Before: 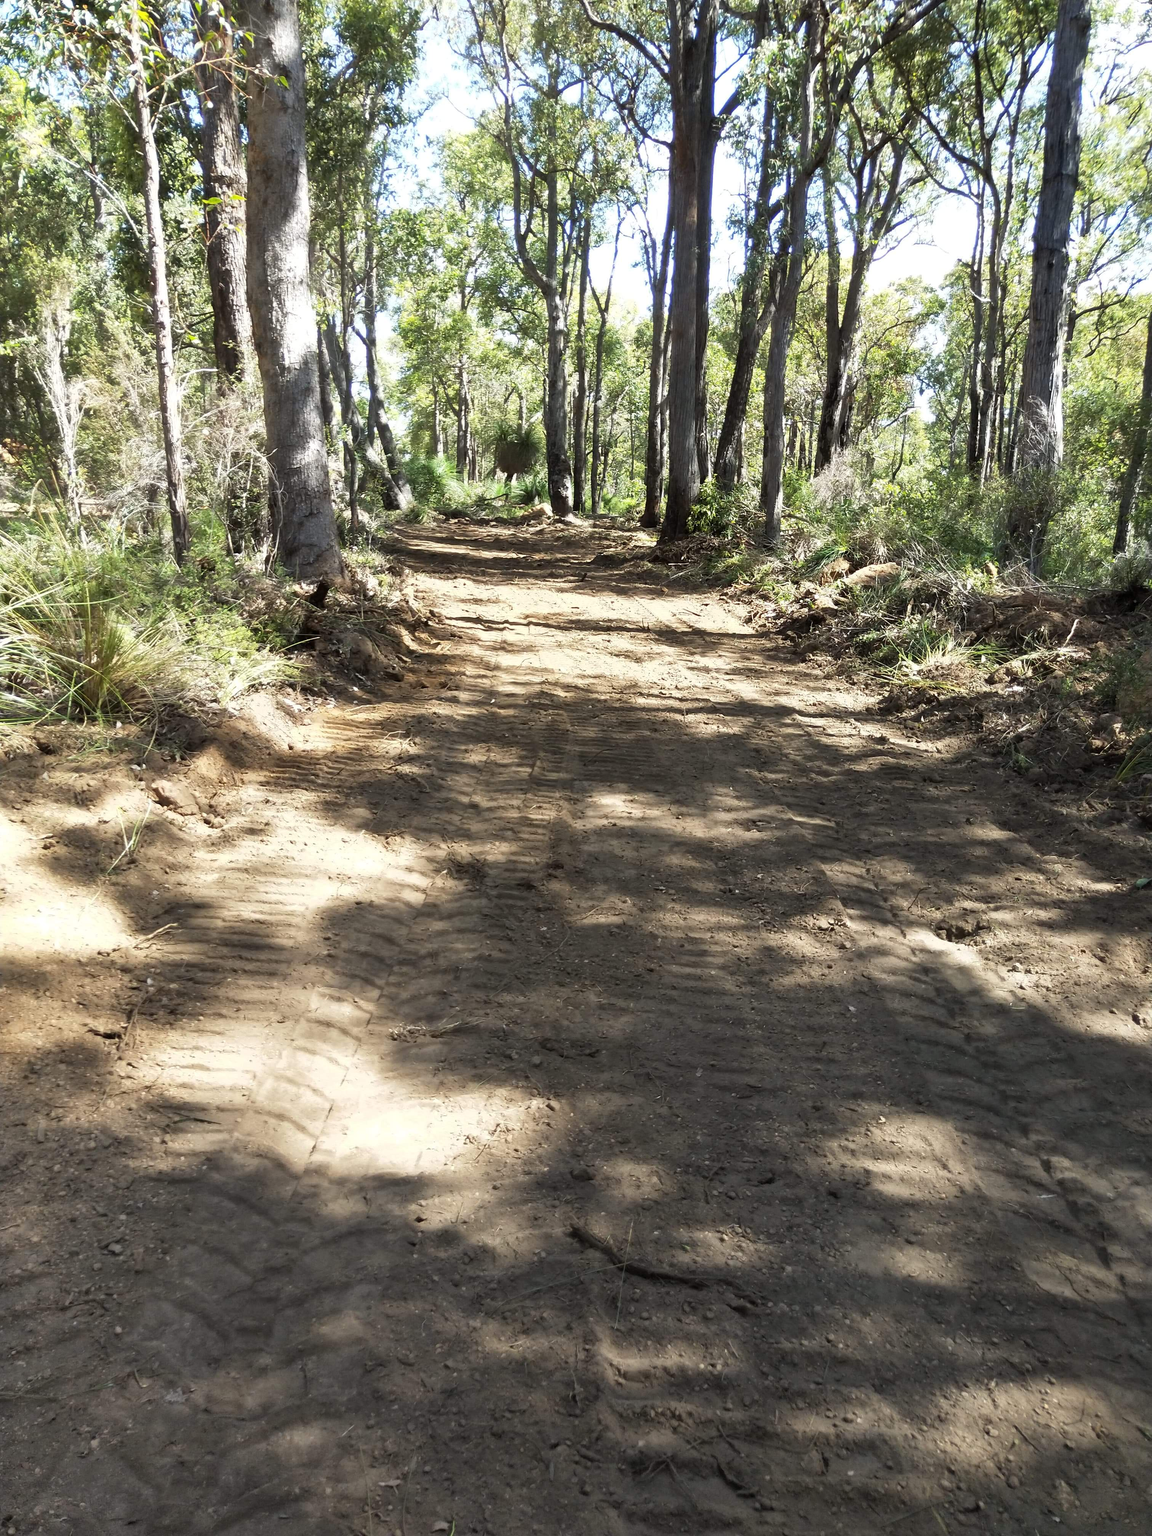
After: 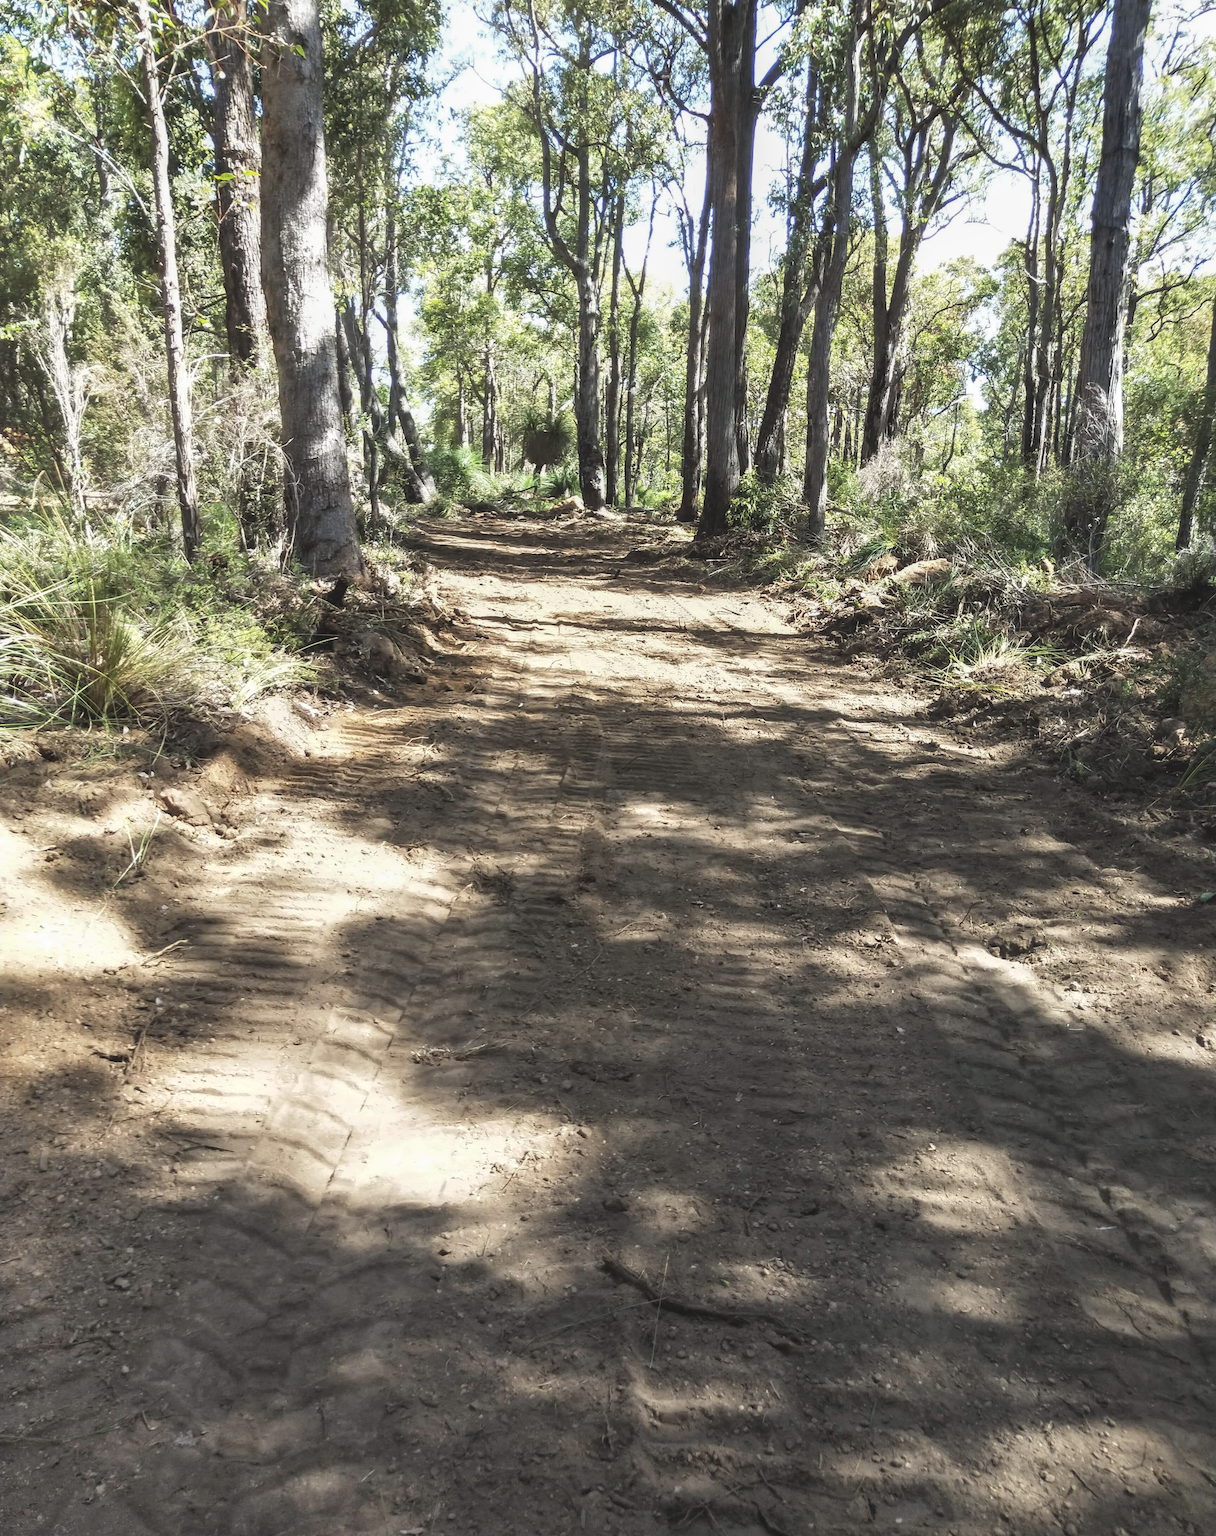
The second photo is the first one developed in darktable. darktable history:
crop and rotate: top 2.216%, bottom 3.092%
contrast brightness saturation: saturation -0.098
exposure: black level correction -0.015, exposure -0.127 EV, compensate exposure bias true, compensate highlight preservation false
local contrast: on, module defaults
